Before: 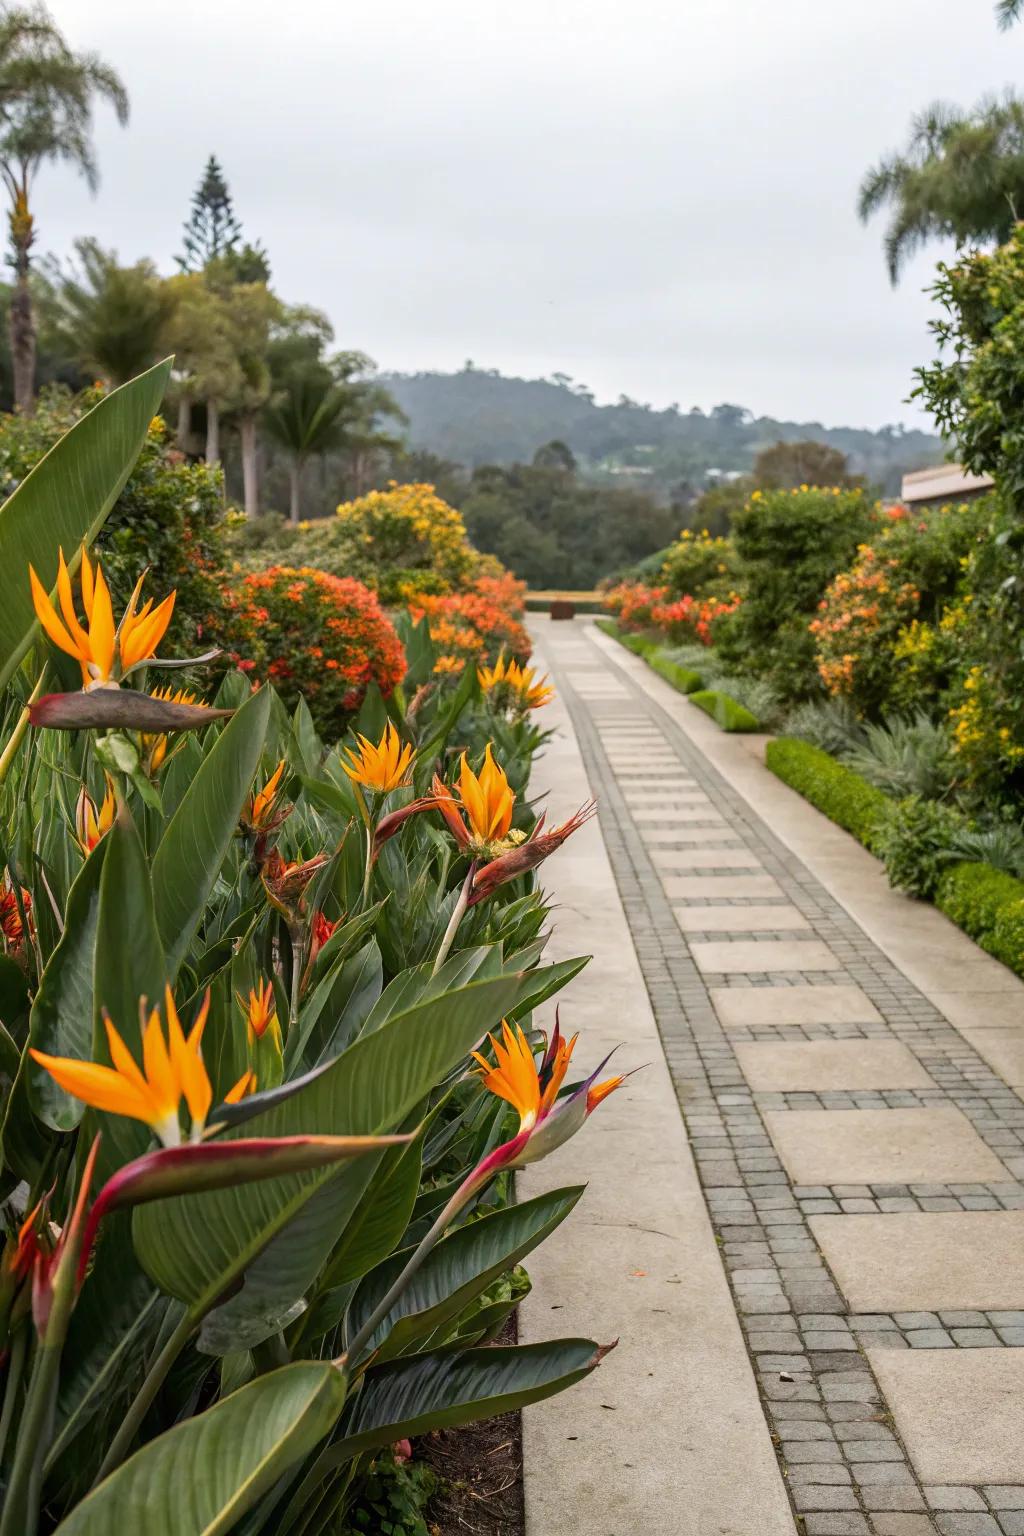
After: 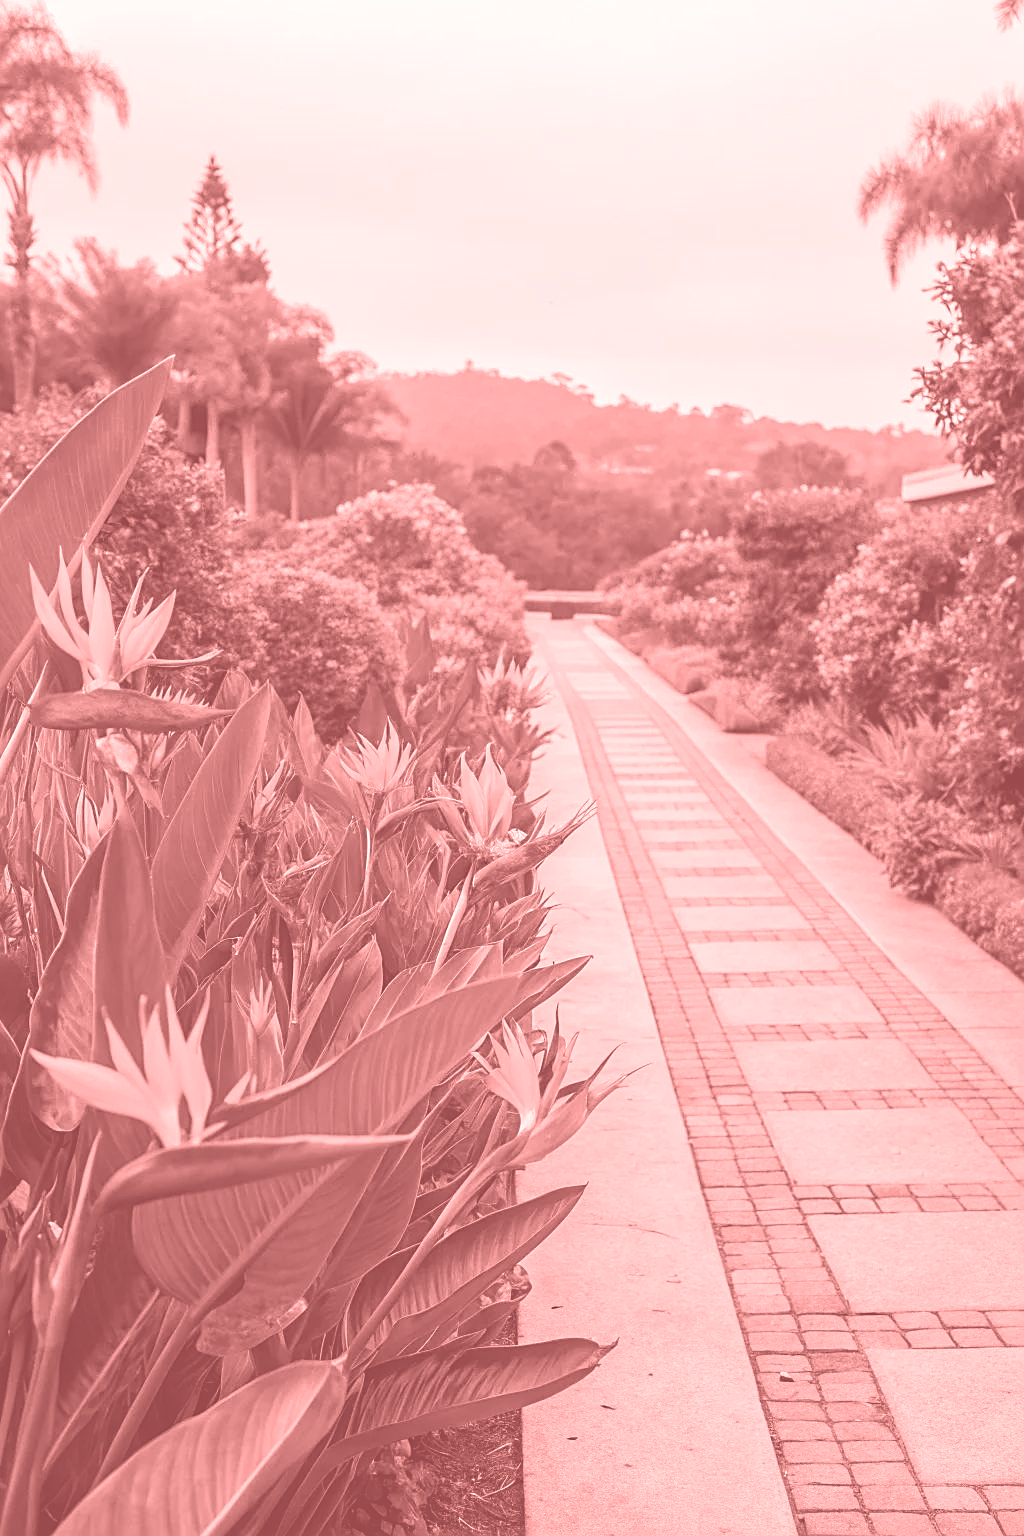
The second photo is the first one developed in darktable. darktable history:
tone equalizer: -8 EV -0.417 EV, -7 EV -0.389 EV, -6 EV -0.333 EV, -5 EV -0.222 EV, -3 EV 0.222 EV, -2 EV 0.333 EV, -1 EV 0.389 EV, +0 EV 0.417 EV, edges refinement/feathering 500, mask exposure compensation -1.57 EV, preserve details no
colorize: saturation 51%, source mix 50.67%, lightness 50.67%
sharpen: on, module defaults
exposure: exposure 0.566 EV, compensate highlight preservation false
